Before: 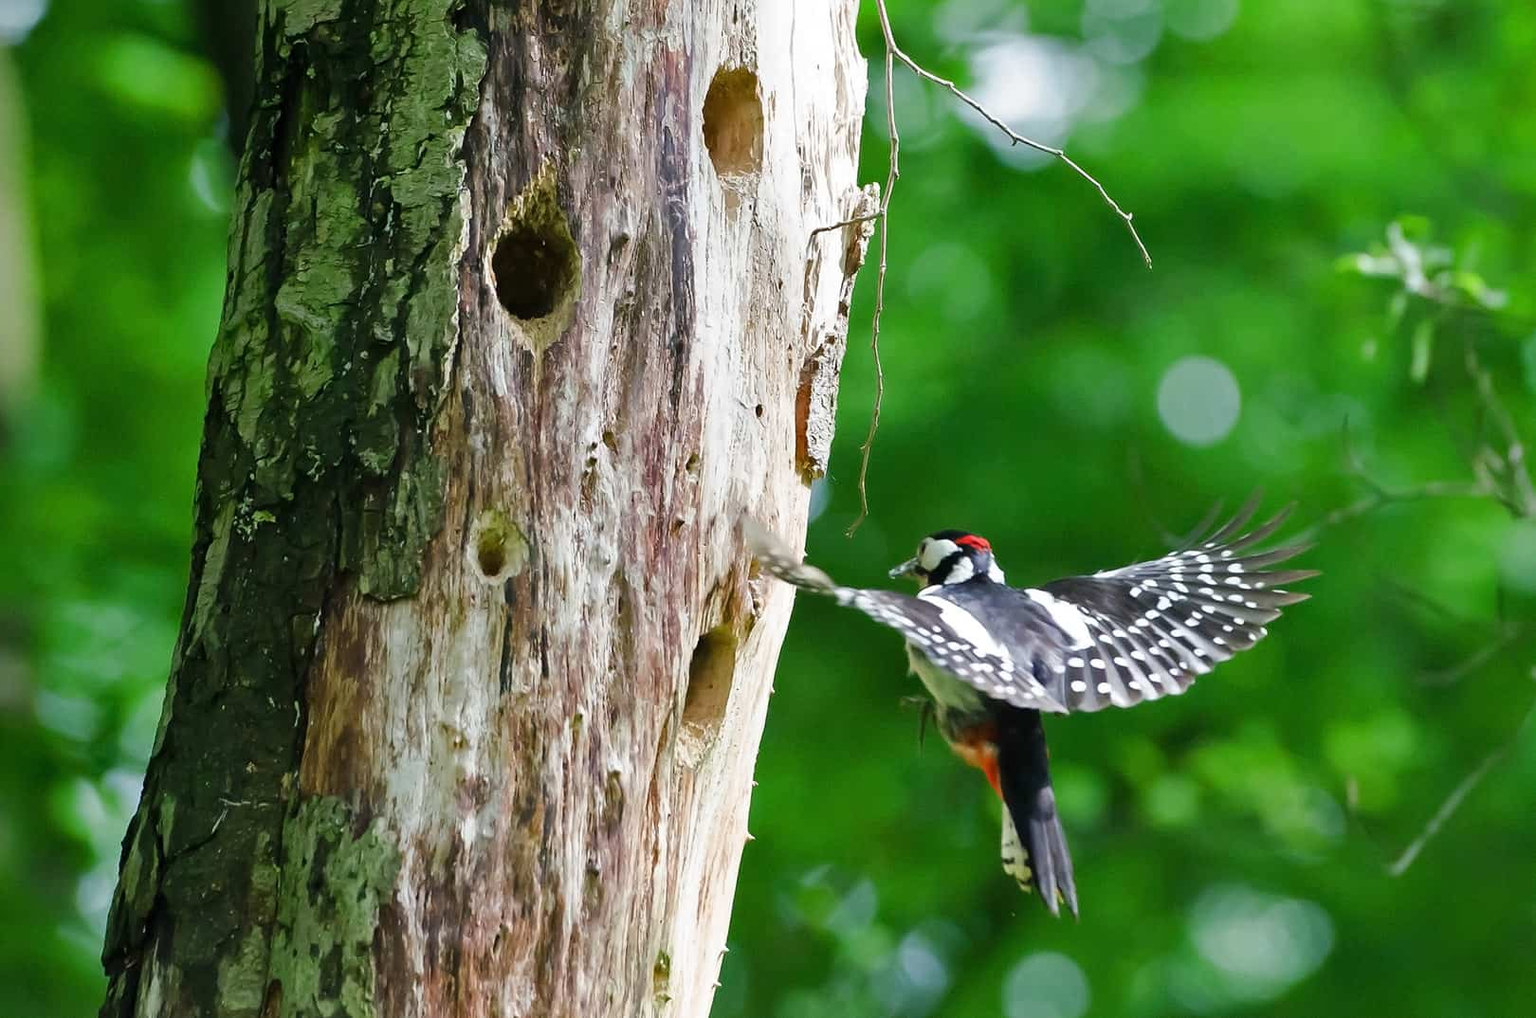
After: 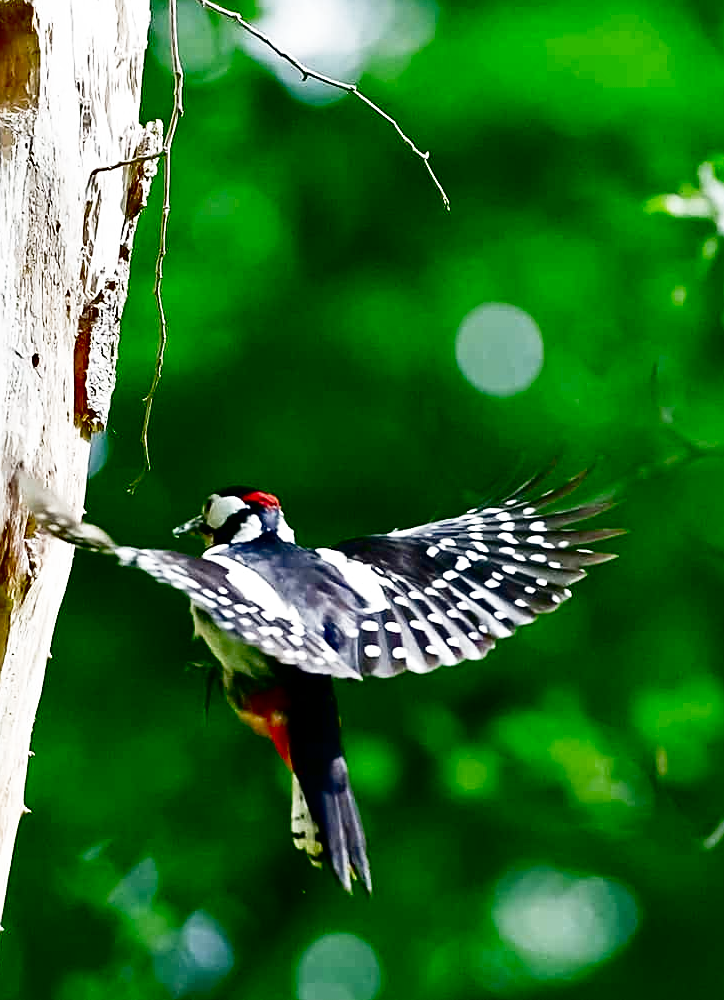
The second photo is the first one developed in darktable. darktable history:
crop: left 47.245%, top 6.827%, right 8.039%
base curve: curves: ch0 [(0, 0) (0.036, 0.037) (0.121, 0.228) (0.46, 0.76) (0.859, 0.983) (1, 1)], preserve colors none
sharpen: on, module defaults
contrast brightness saturation: contrast 0.093, brightness -0.574, saturation 0.174
